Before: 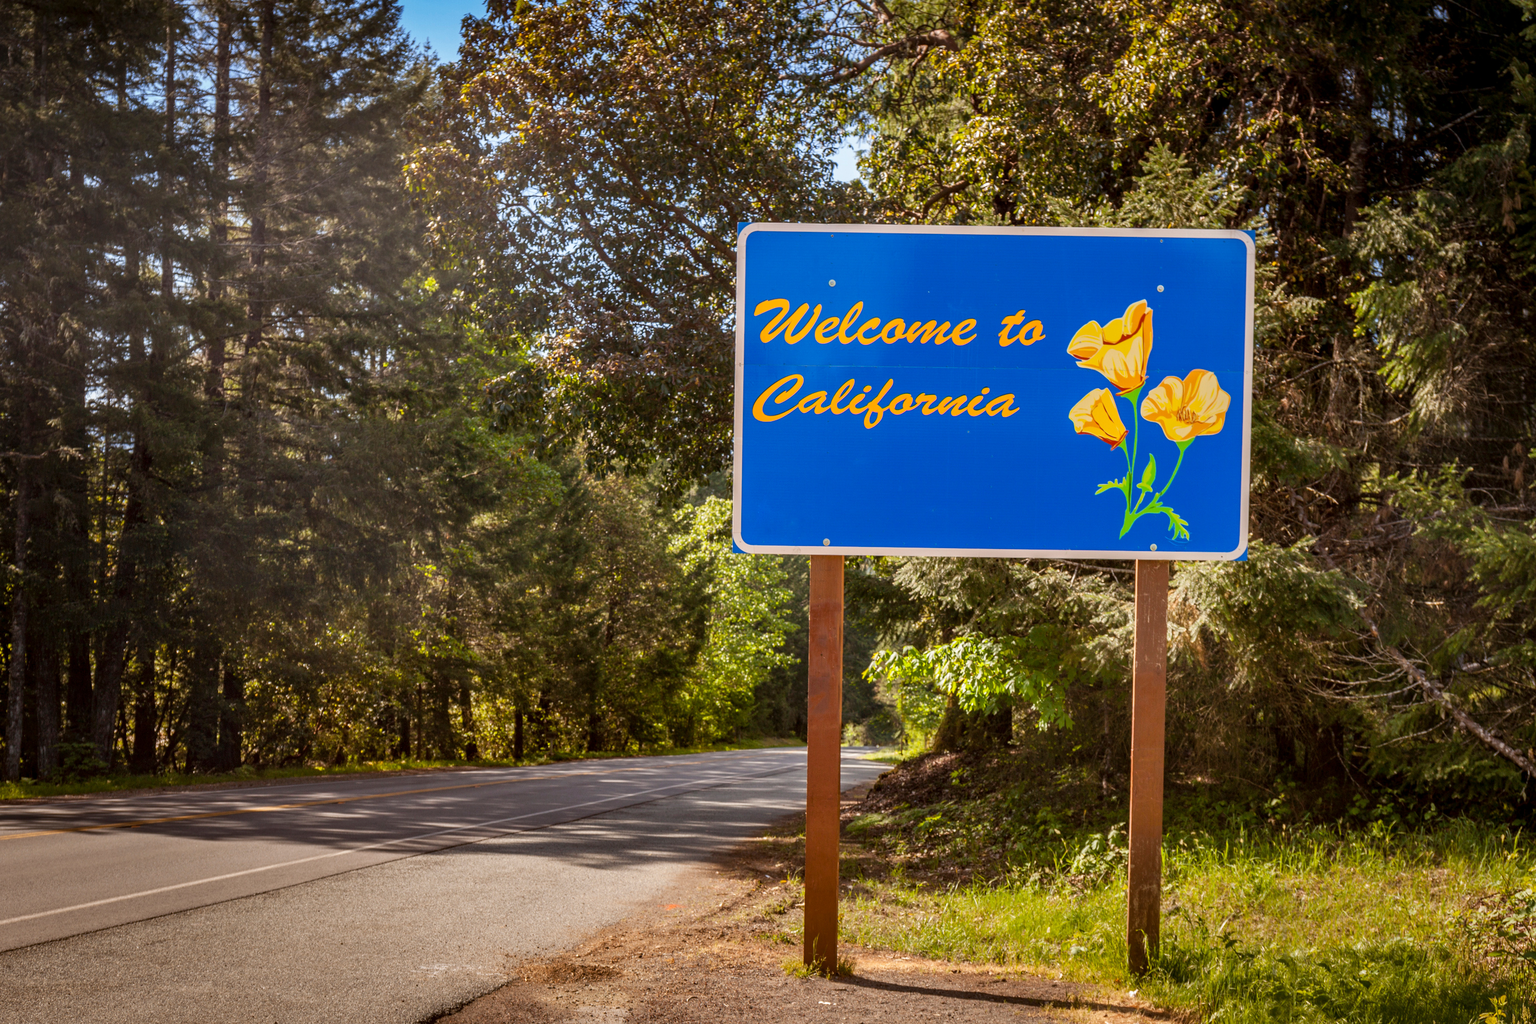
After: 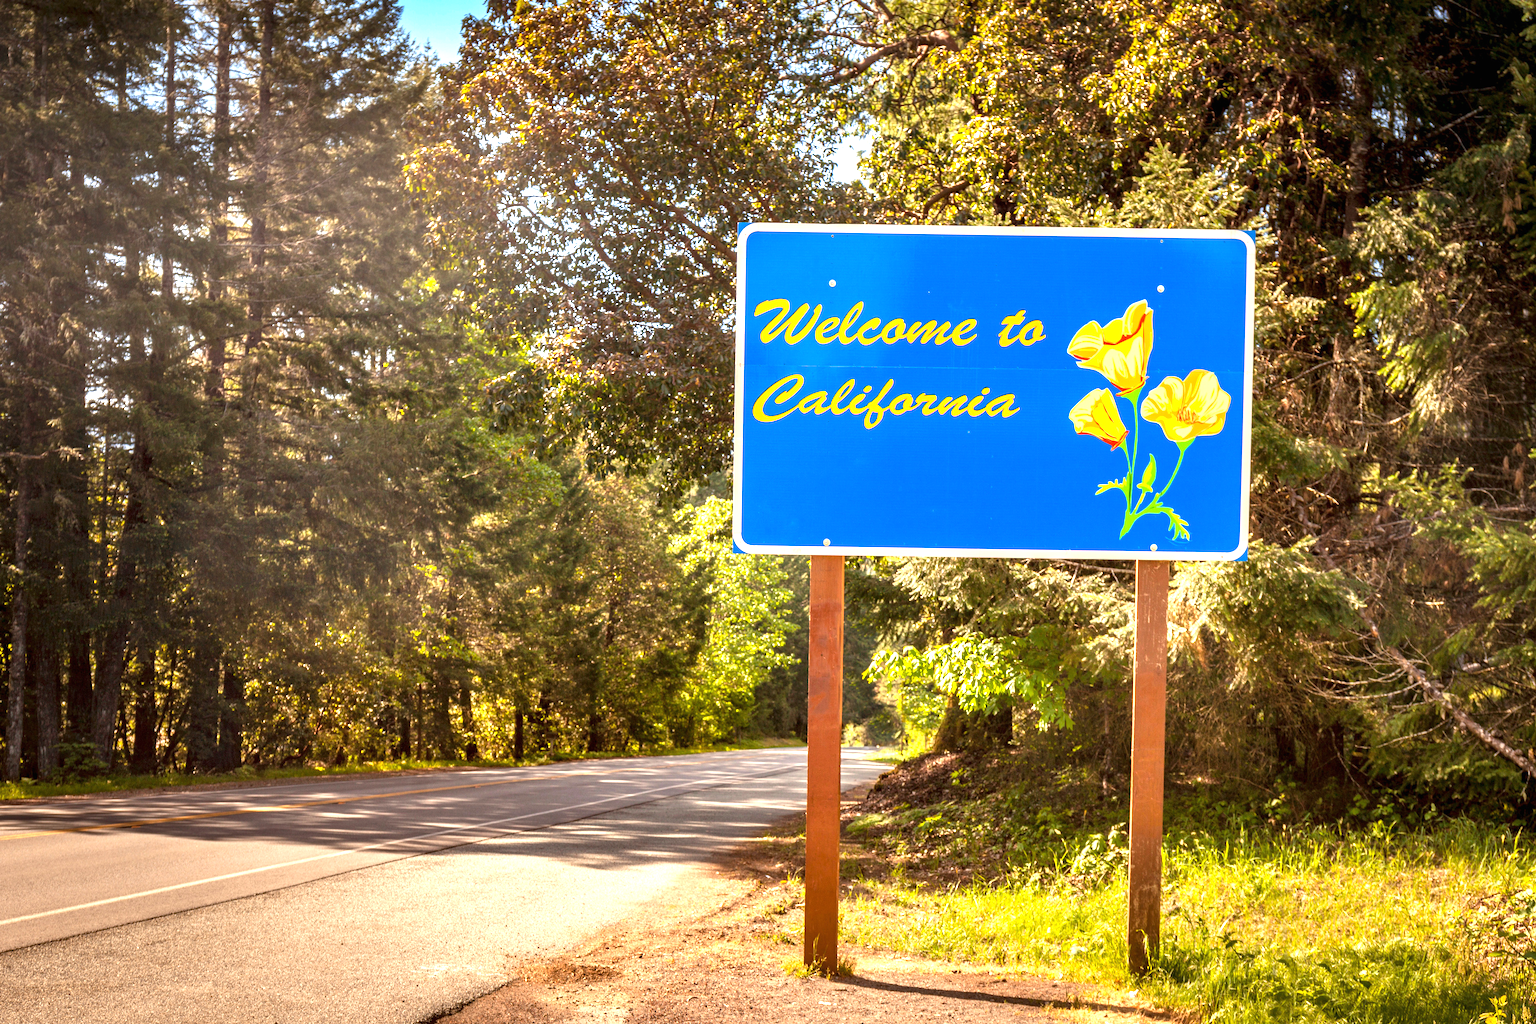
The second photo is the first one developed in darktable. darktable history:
exposure: black level correction 0, exposure 1.3 EV, compensate exposure bias true, compensate highlight preservation false
white balance: red 1.045, blue 0.932
